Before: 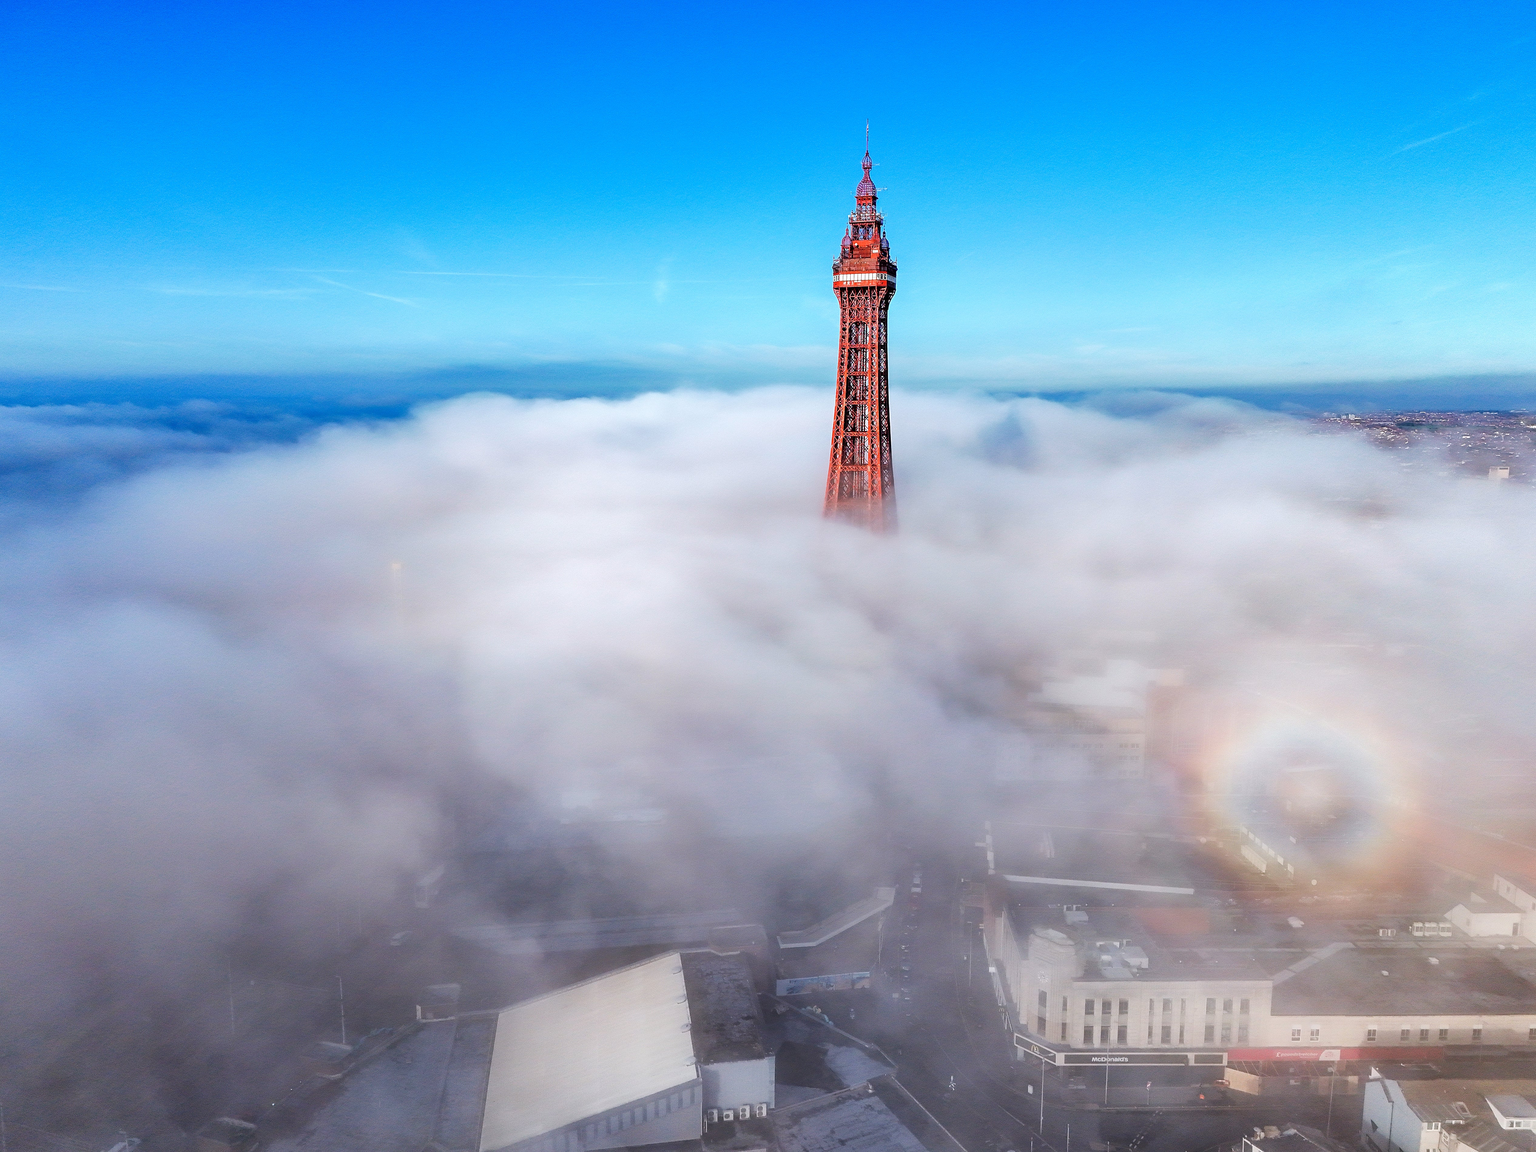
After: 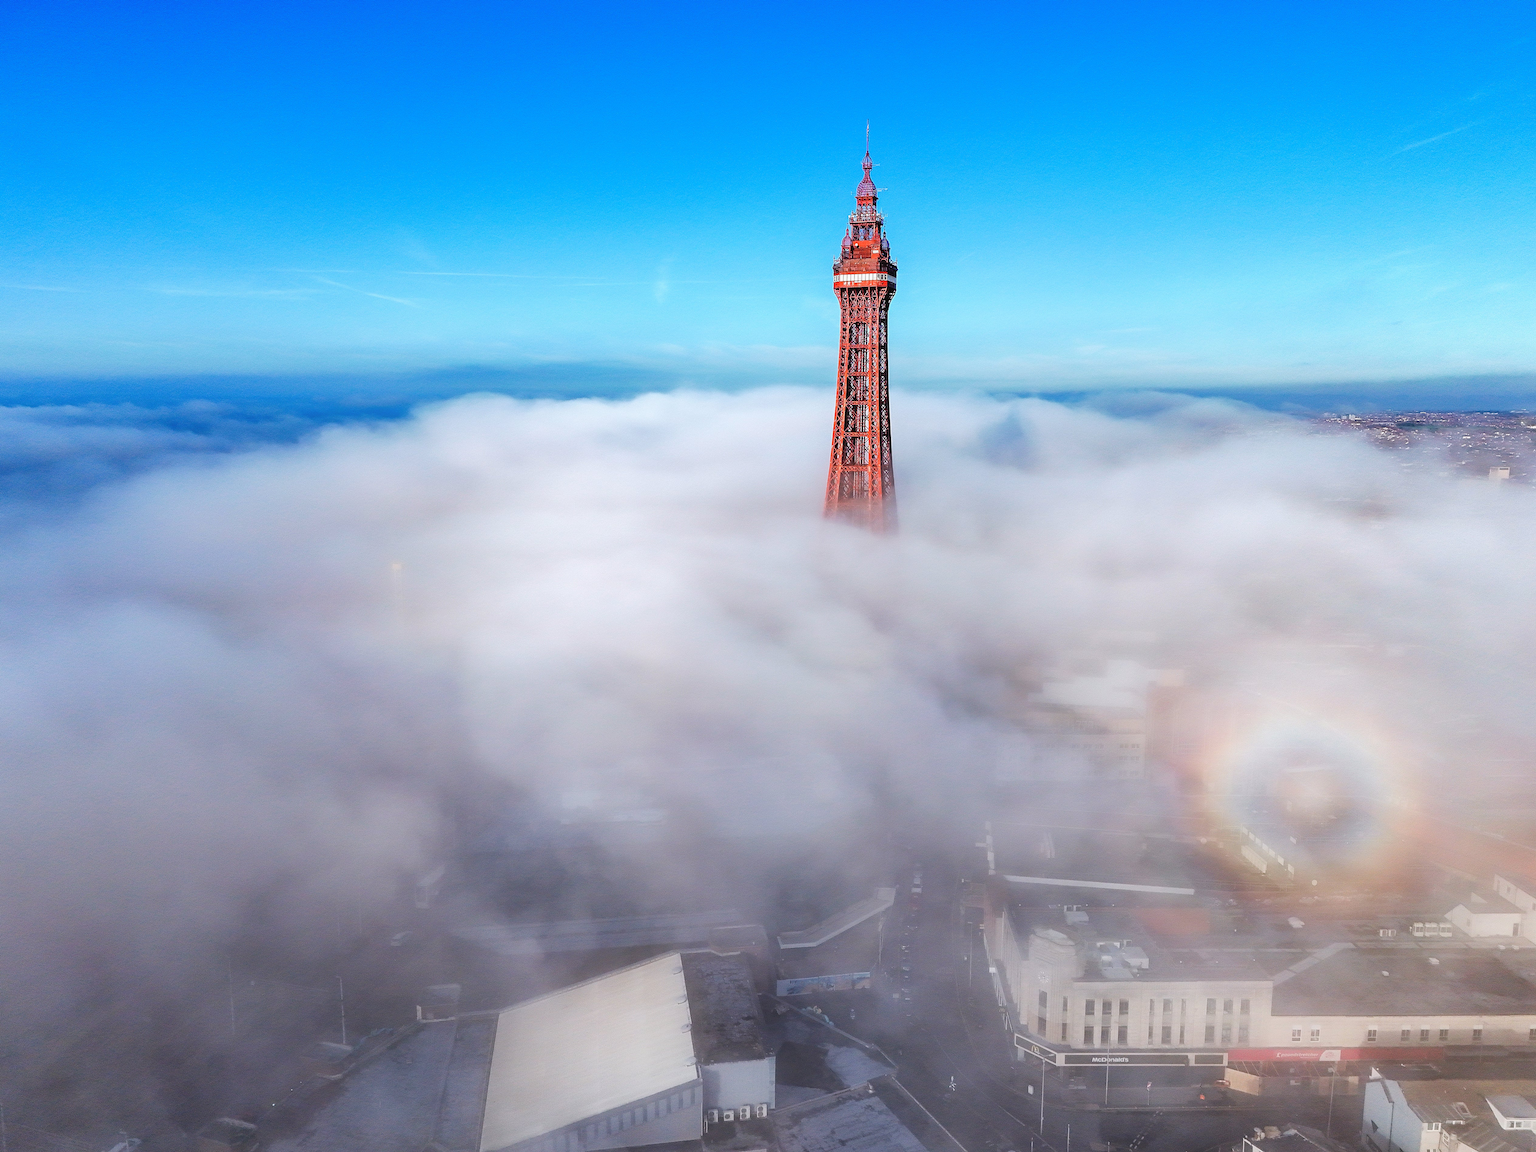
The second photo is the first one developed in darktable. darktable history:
contrast equalizer: y [[0.586, 0.584, 0.576, 0.565, 0.552, 0.539], [0.5 ×6], [0.97, 0.959, 0.919, 0.859, 0.789, 0.717], [0 ×6], [0 ×6]], mix -0.218
